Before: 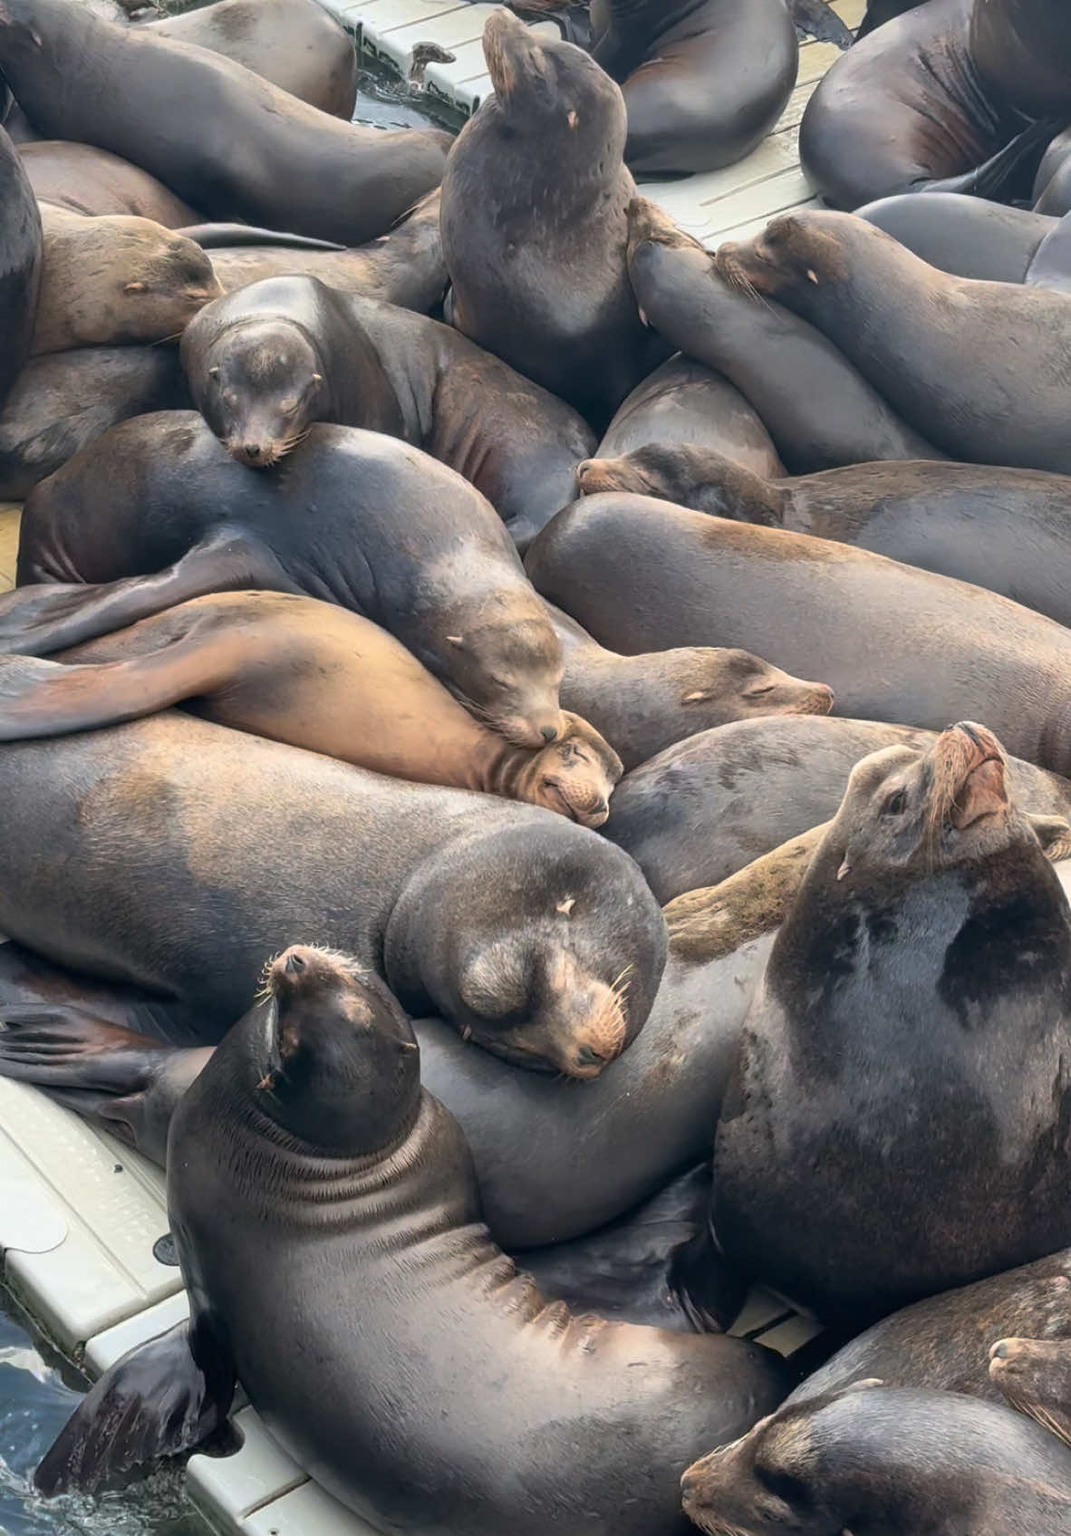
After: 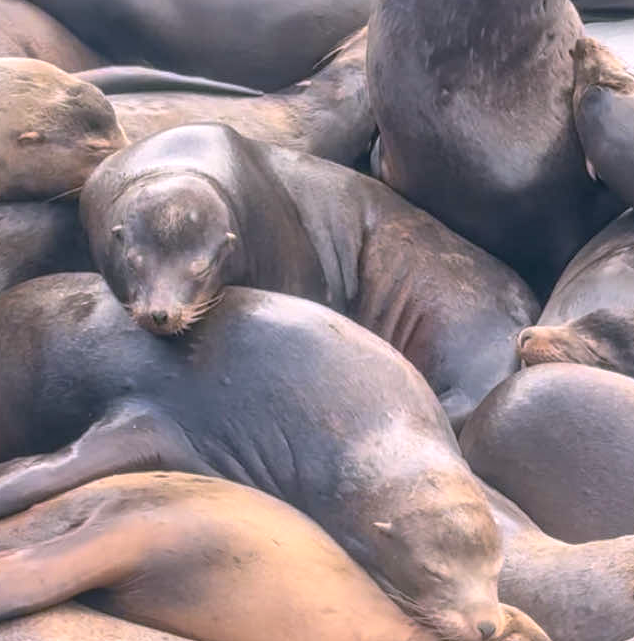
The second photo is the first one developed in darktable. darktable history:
white balance: red 1.05, blue 1.072
crop: left 10.121%, top 10.631%, right 36.218%, bottom 51.526%
local contrast: on, module defaults
bloom: size 38%, threshold 95%, strength 30%
shadows and highlights: shadows 12, white point adjustment 1.2, soften with gaussian
